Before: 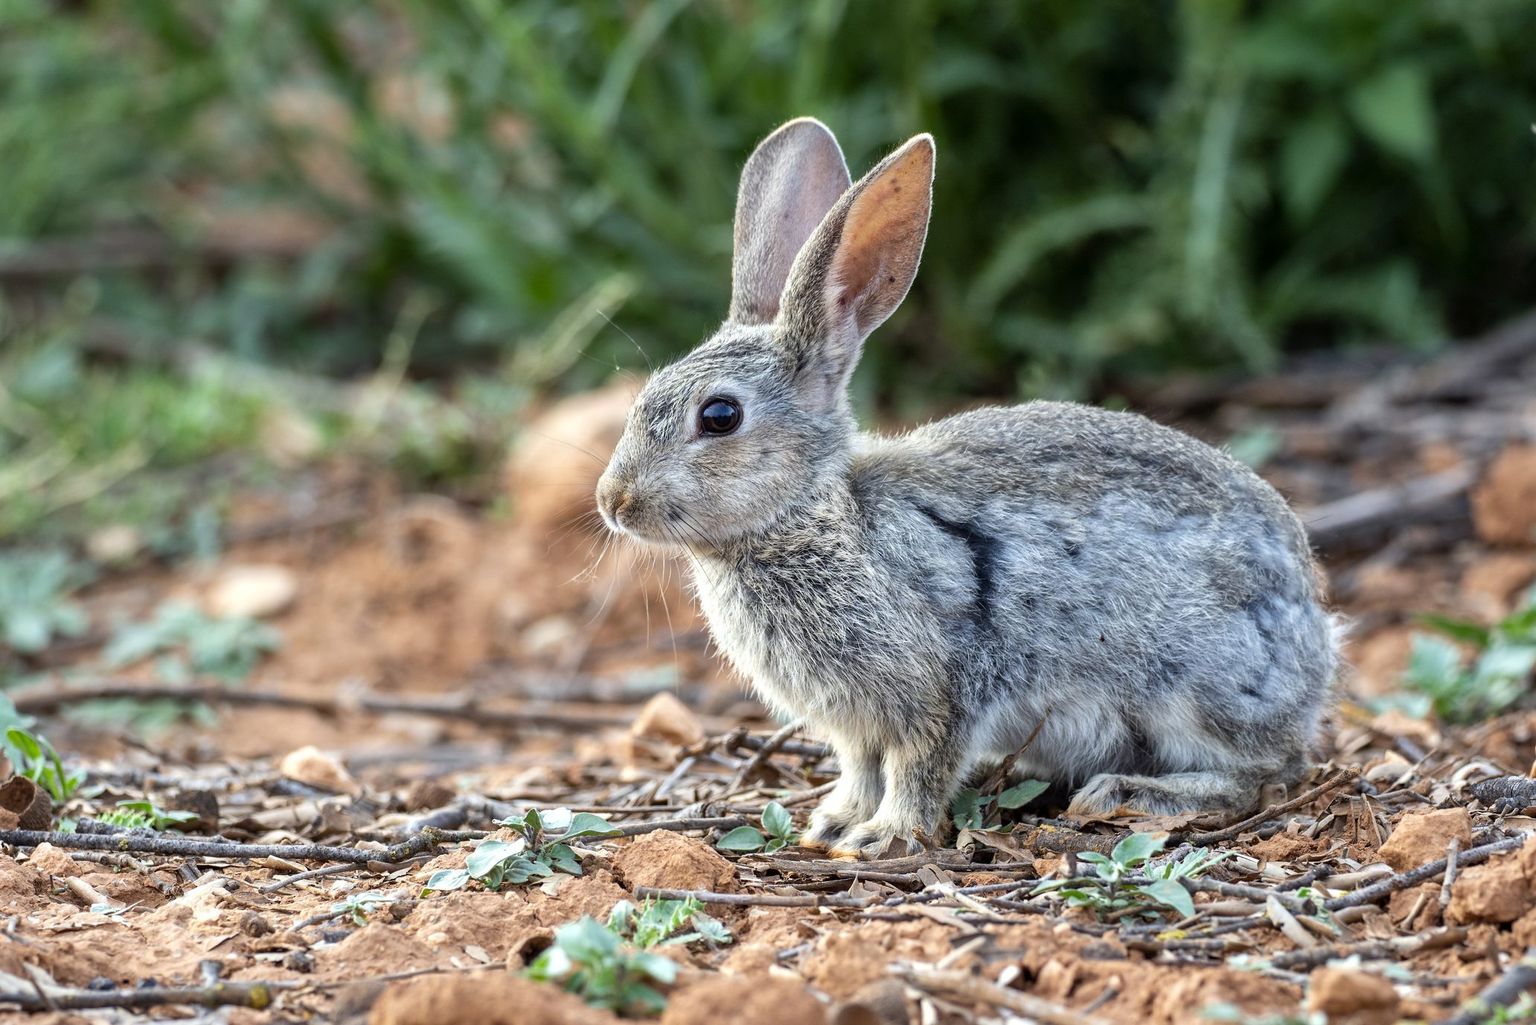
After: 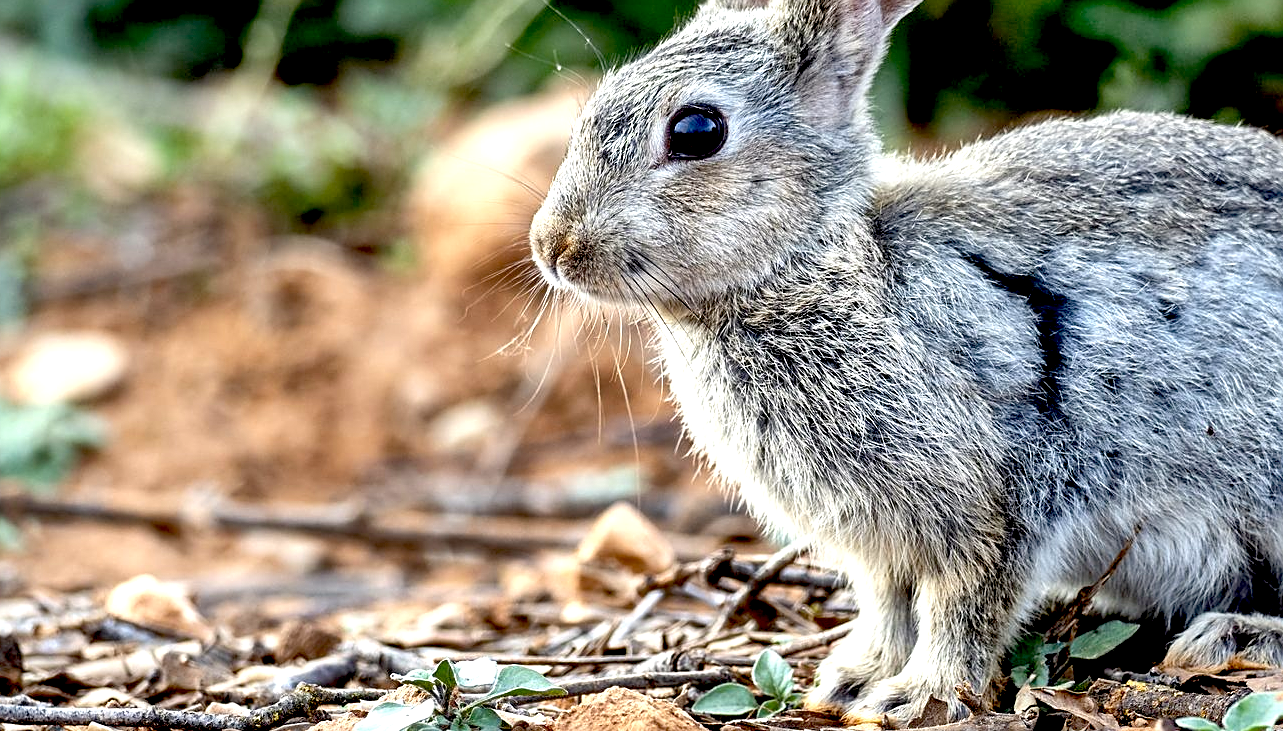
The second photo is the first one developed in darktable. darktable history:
exposure: black level correction 0.039, exposure 0.499 EV, compensate highlight preservation false
color calibration: x 0.342, y 0.357, temperature 5126.36 K
crop: left 13.144%, top 31.056%, right 24.687%, bottom 15.826%
sharpen: on, module defaults
shadows and highlights: shadows 52.89, soften with gaussian
